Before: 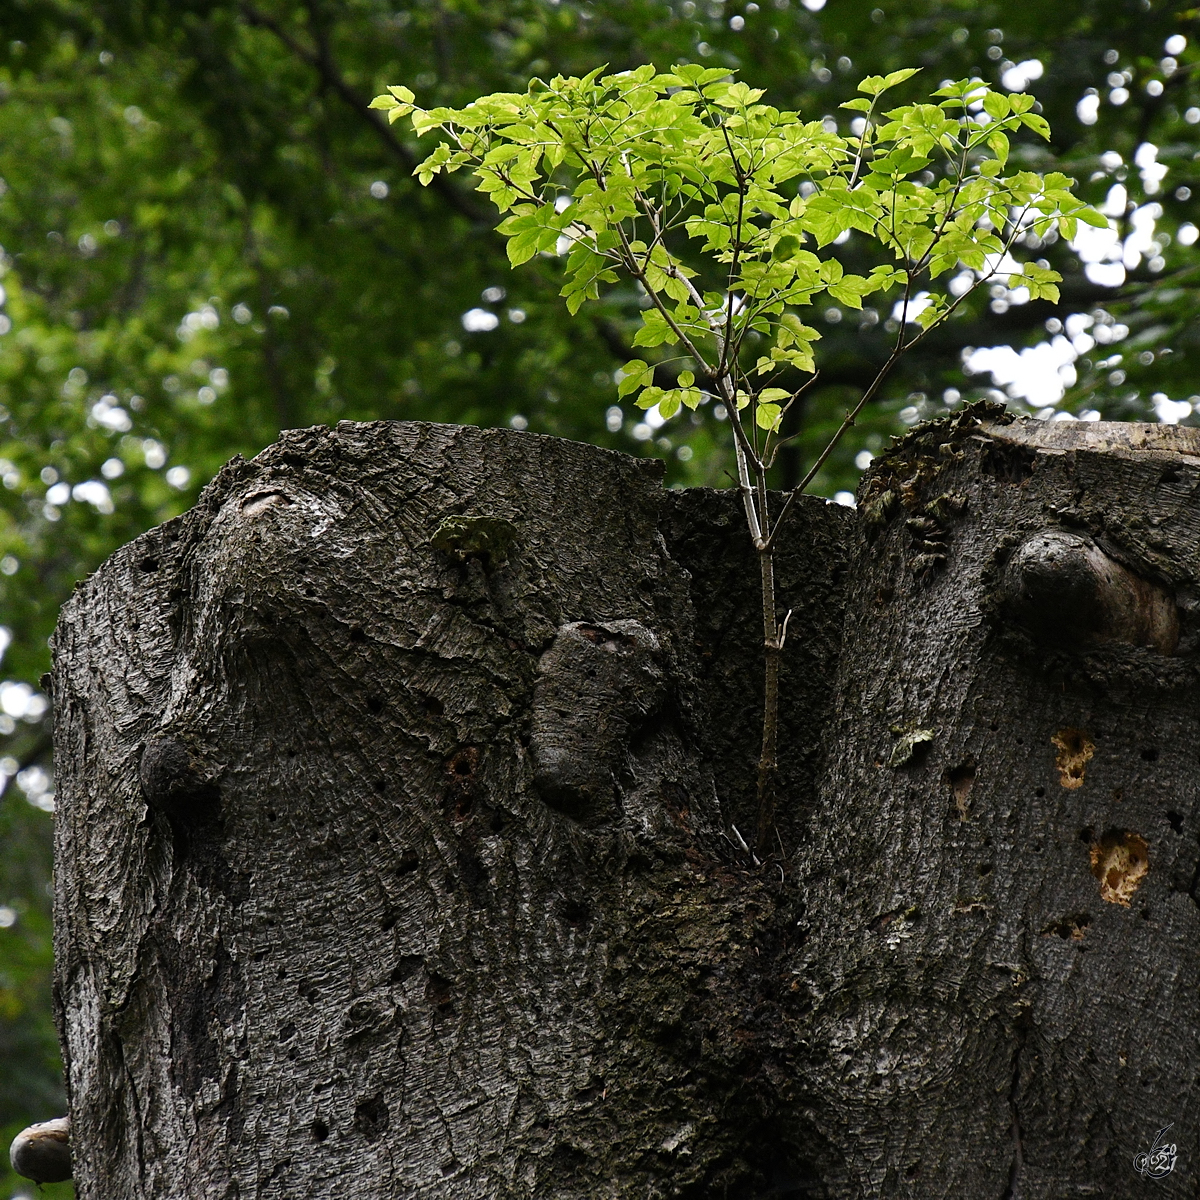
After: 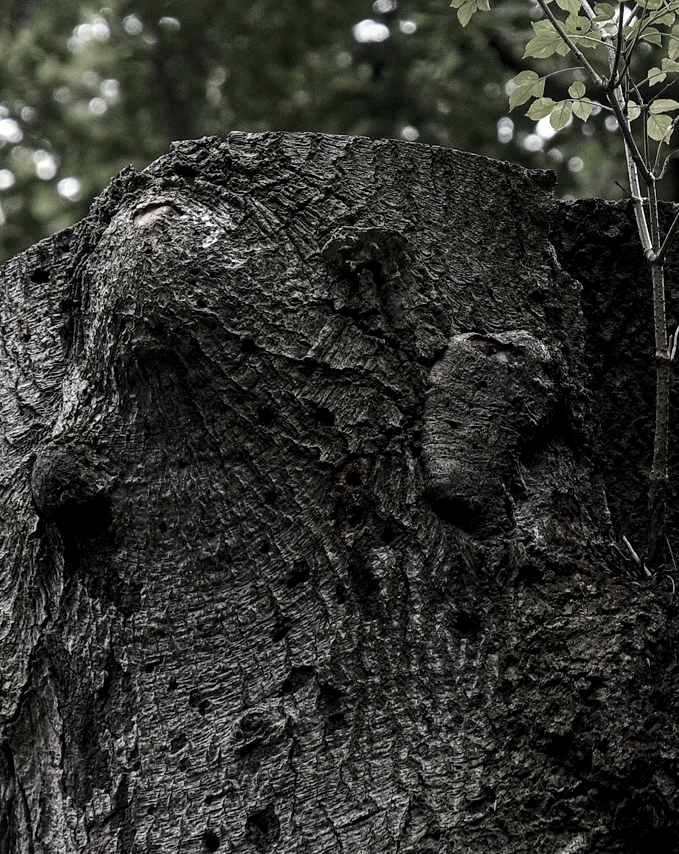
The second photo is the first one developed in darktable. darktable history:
crop: left 9.098%, top 24.143%, right 34.312%, bottom 4.677%
color zones: curves: ch0 [(0, 0.613) (0.01, 0.613) (0.245, 0.448) (0.498, 0.529) (0.642, 0.665) (0.879, 0.777) (0.99, 0.613)]; ch1 [(0, 0.272) (0.219, 0.127) (0.724, 0.346)]
local contrast: detail 130%
